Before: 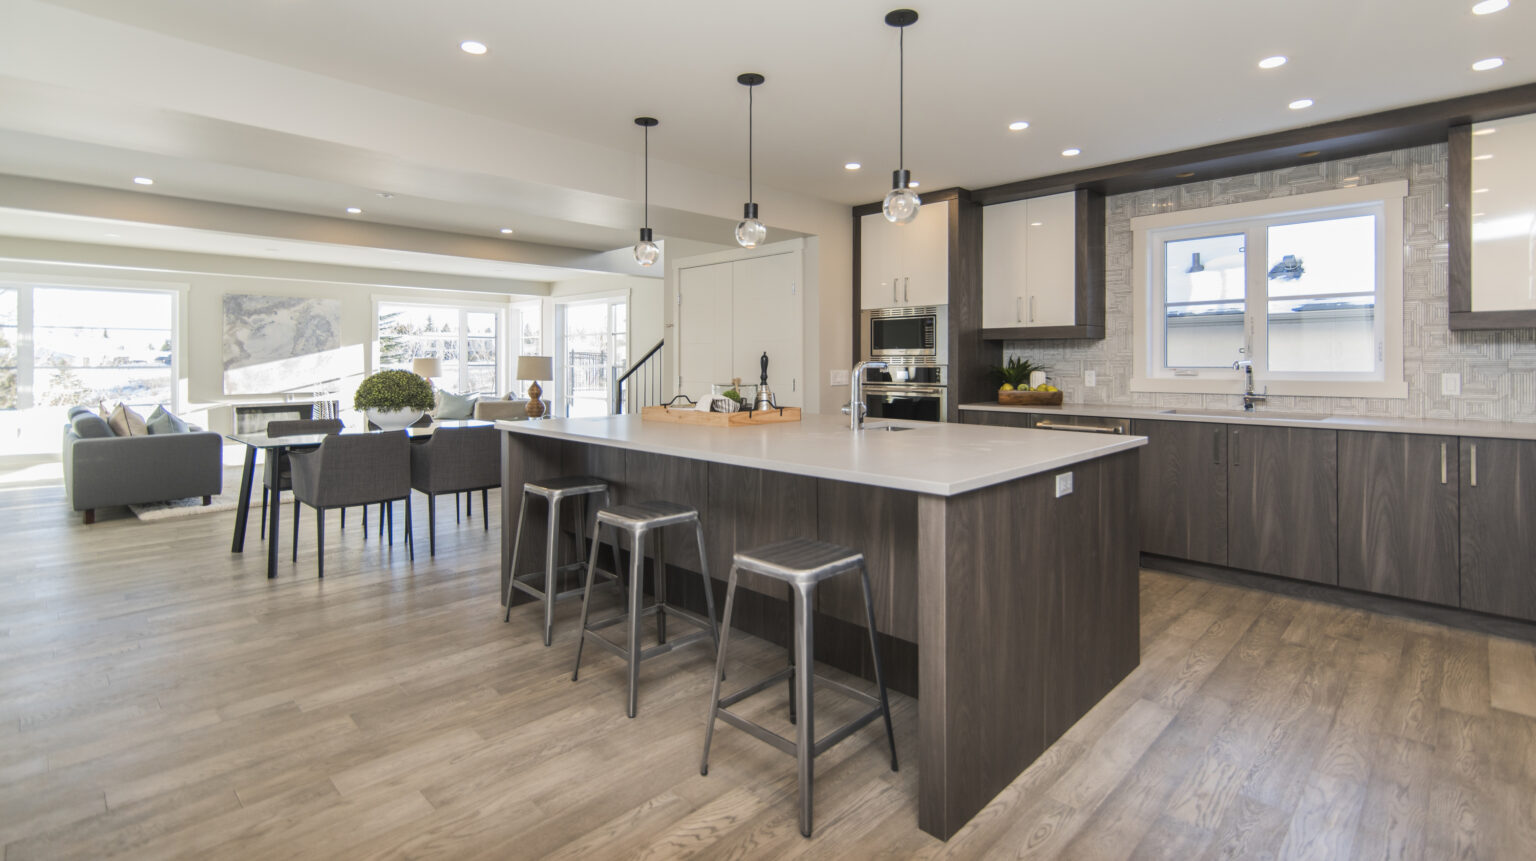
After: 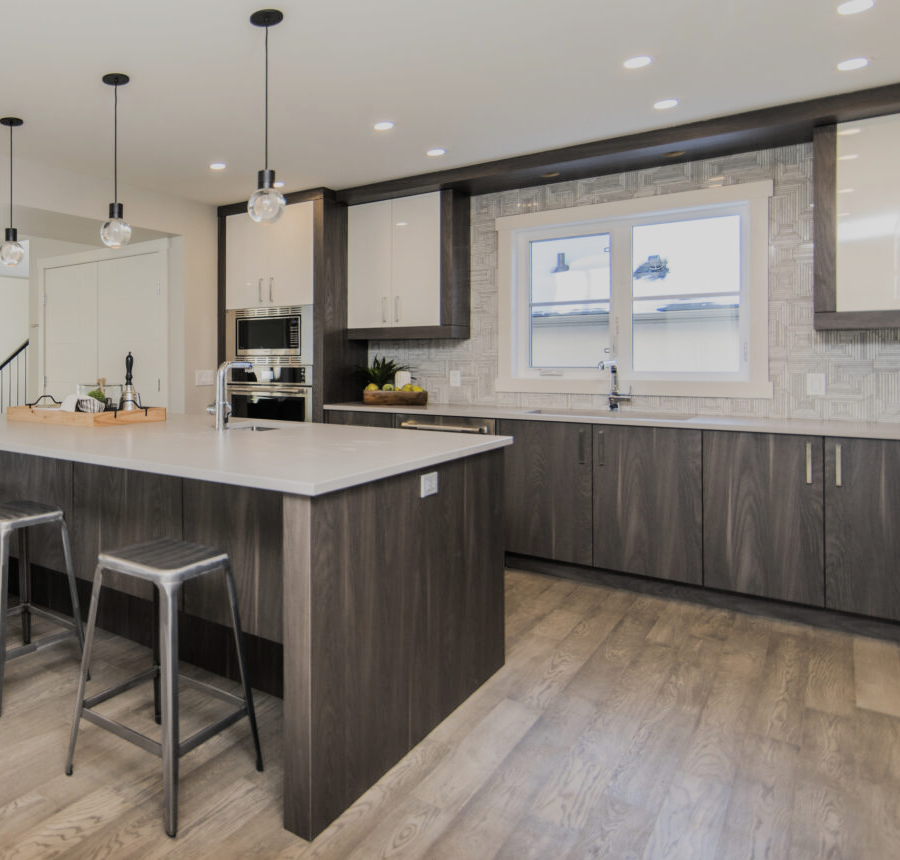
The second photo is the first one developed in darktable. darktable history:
crop: left 41.402%
filmic rgb: black relative exposure -7.65 EV, white relative exposure 4.56 EV, hardness 3.61, contrast 1.106
